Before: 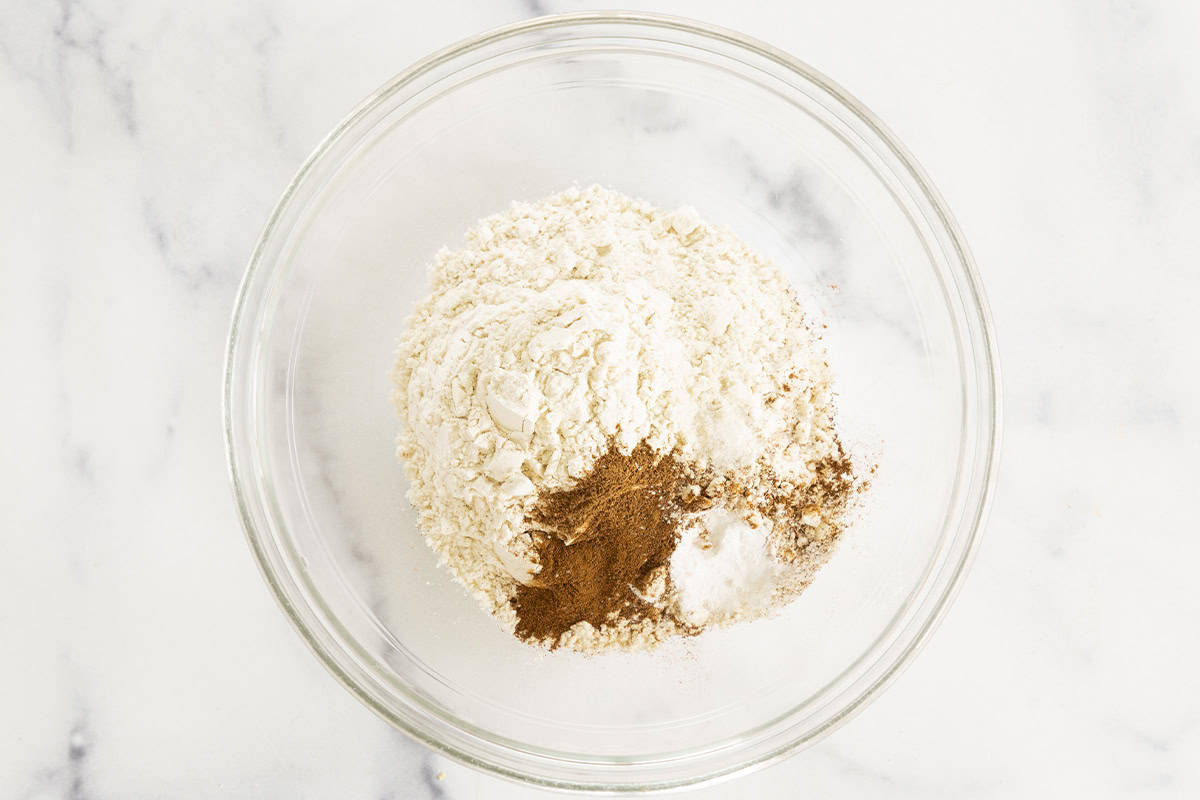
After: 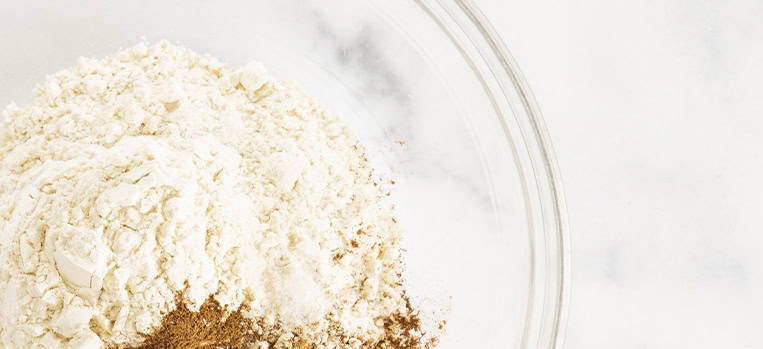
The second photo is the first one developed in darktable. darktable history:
crop: left 36.026%, top 18.066%, right 0.366%, bottom 38.208%
